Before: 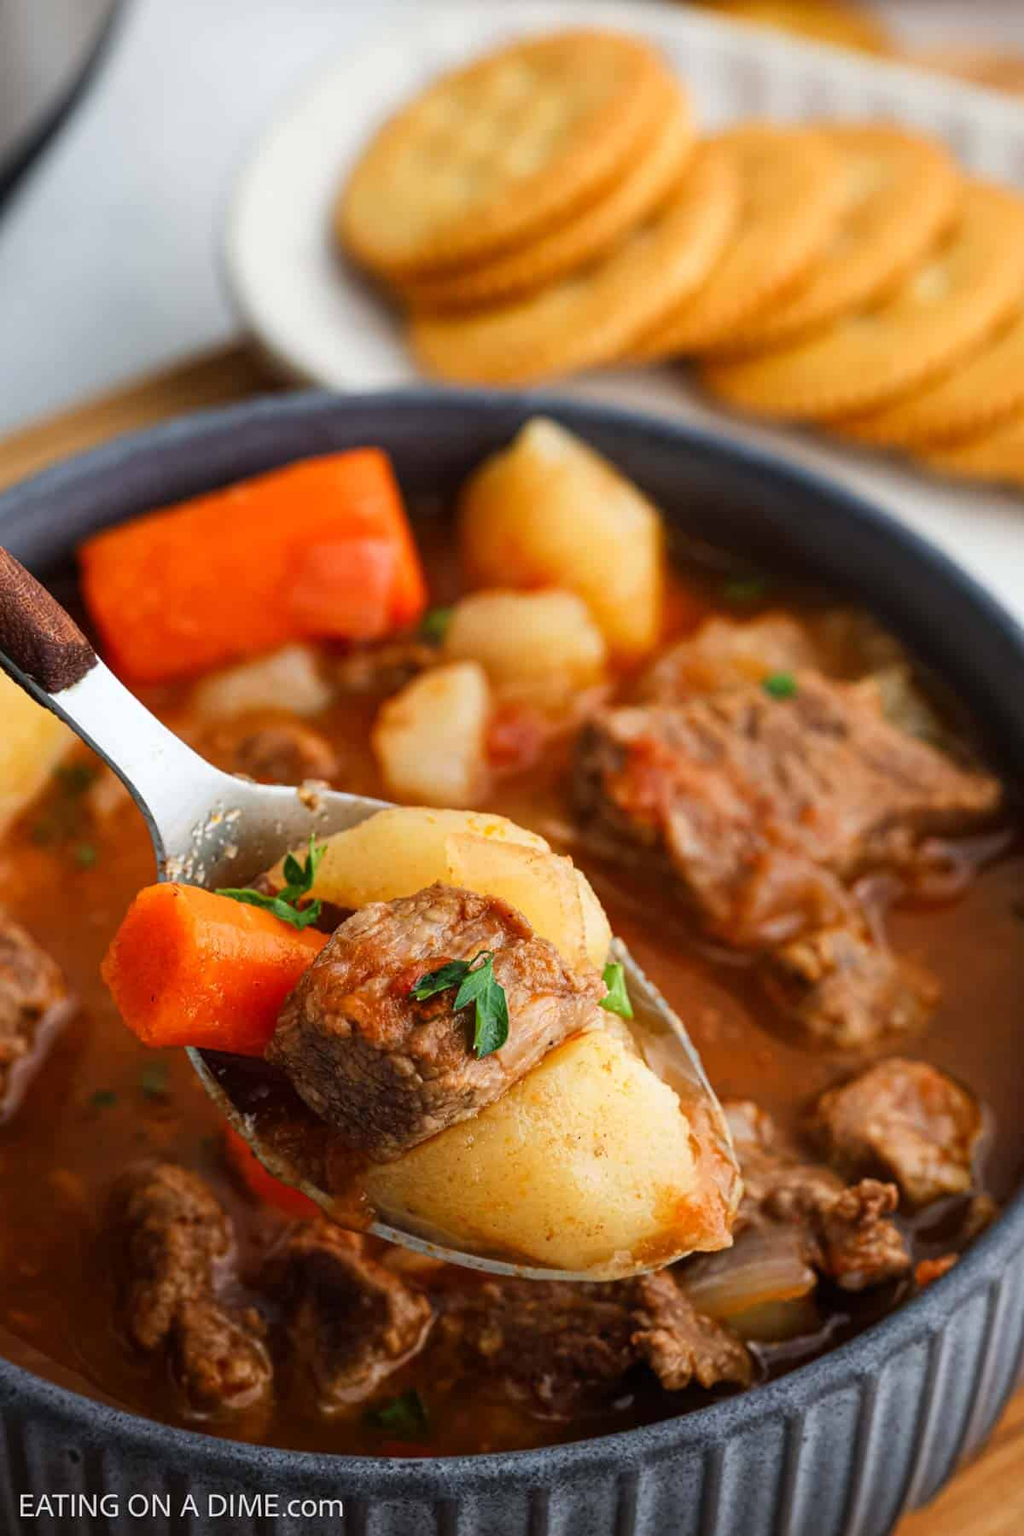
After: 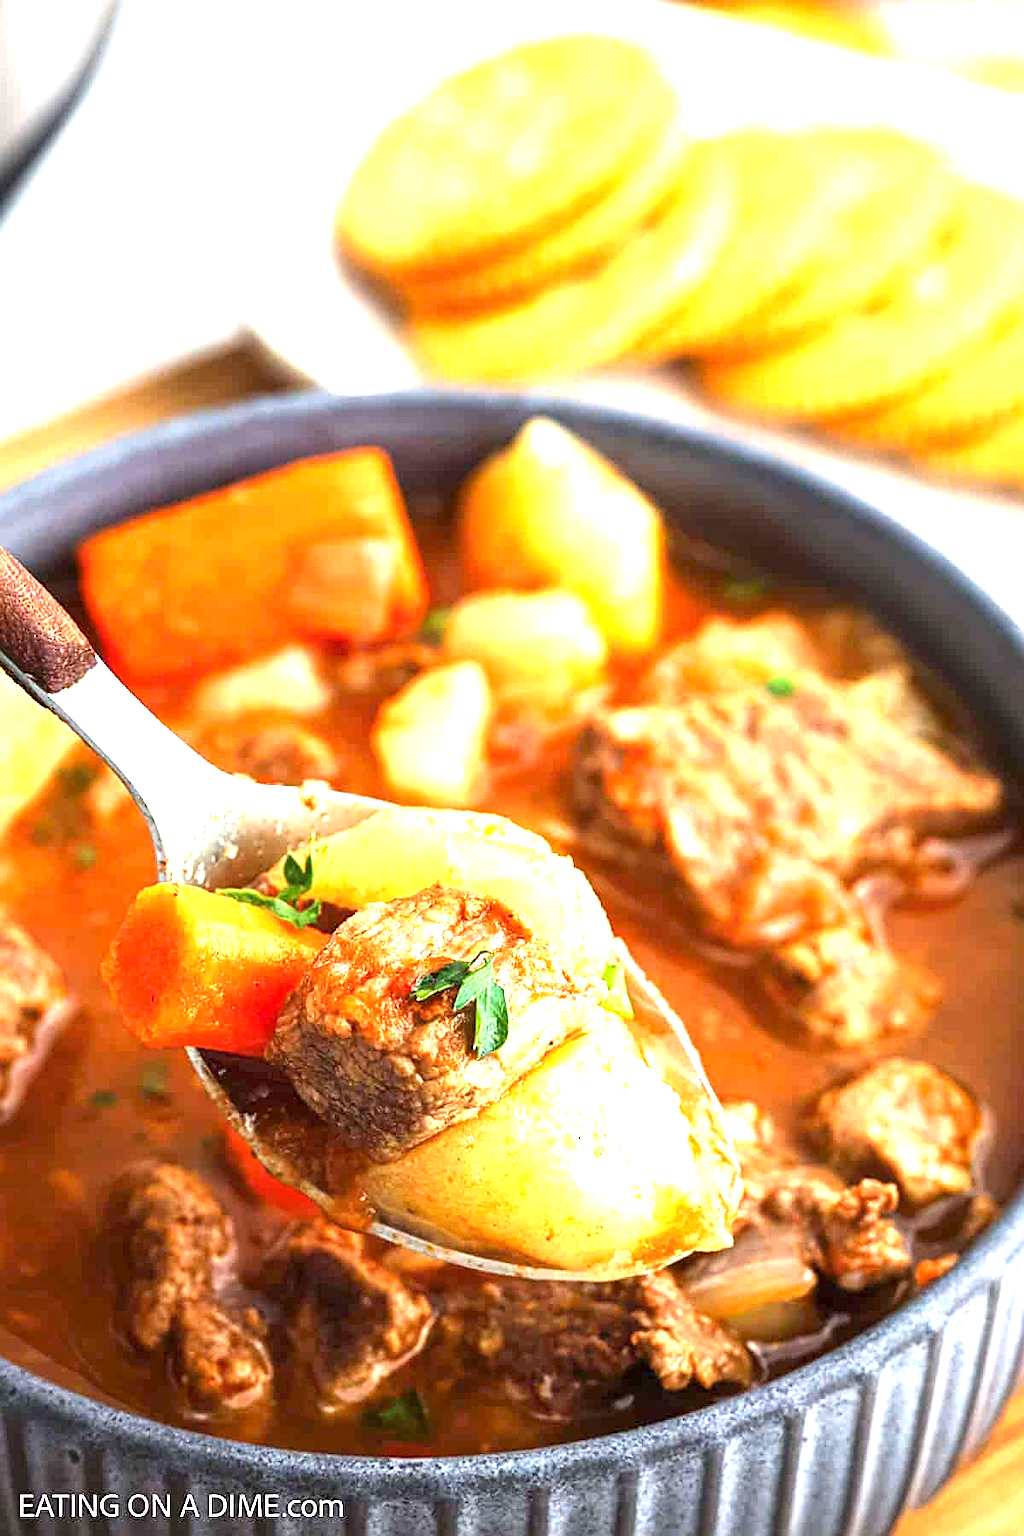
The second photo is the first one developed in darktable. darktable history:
sharpen: on, module defaults
exposure: exposure 2.002 EV, compensate exposure bias true, compensate highlight preservation false
